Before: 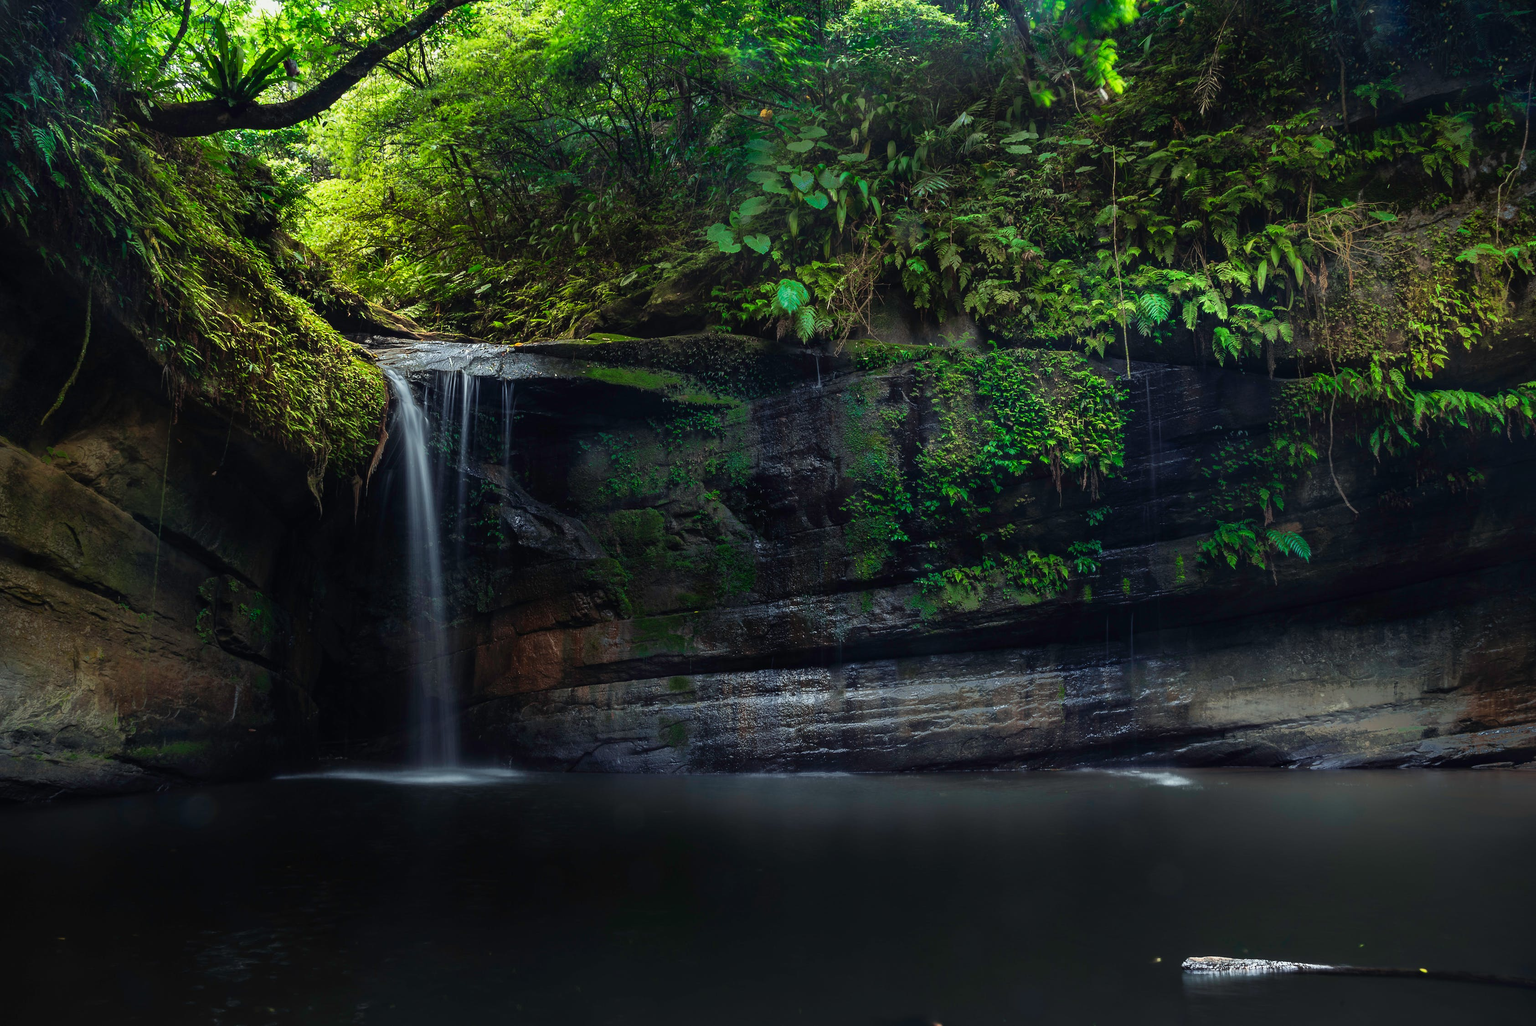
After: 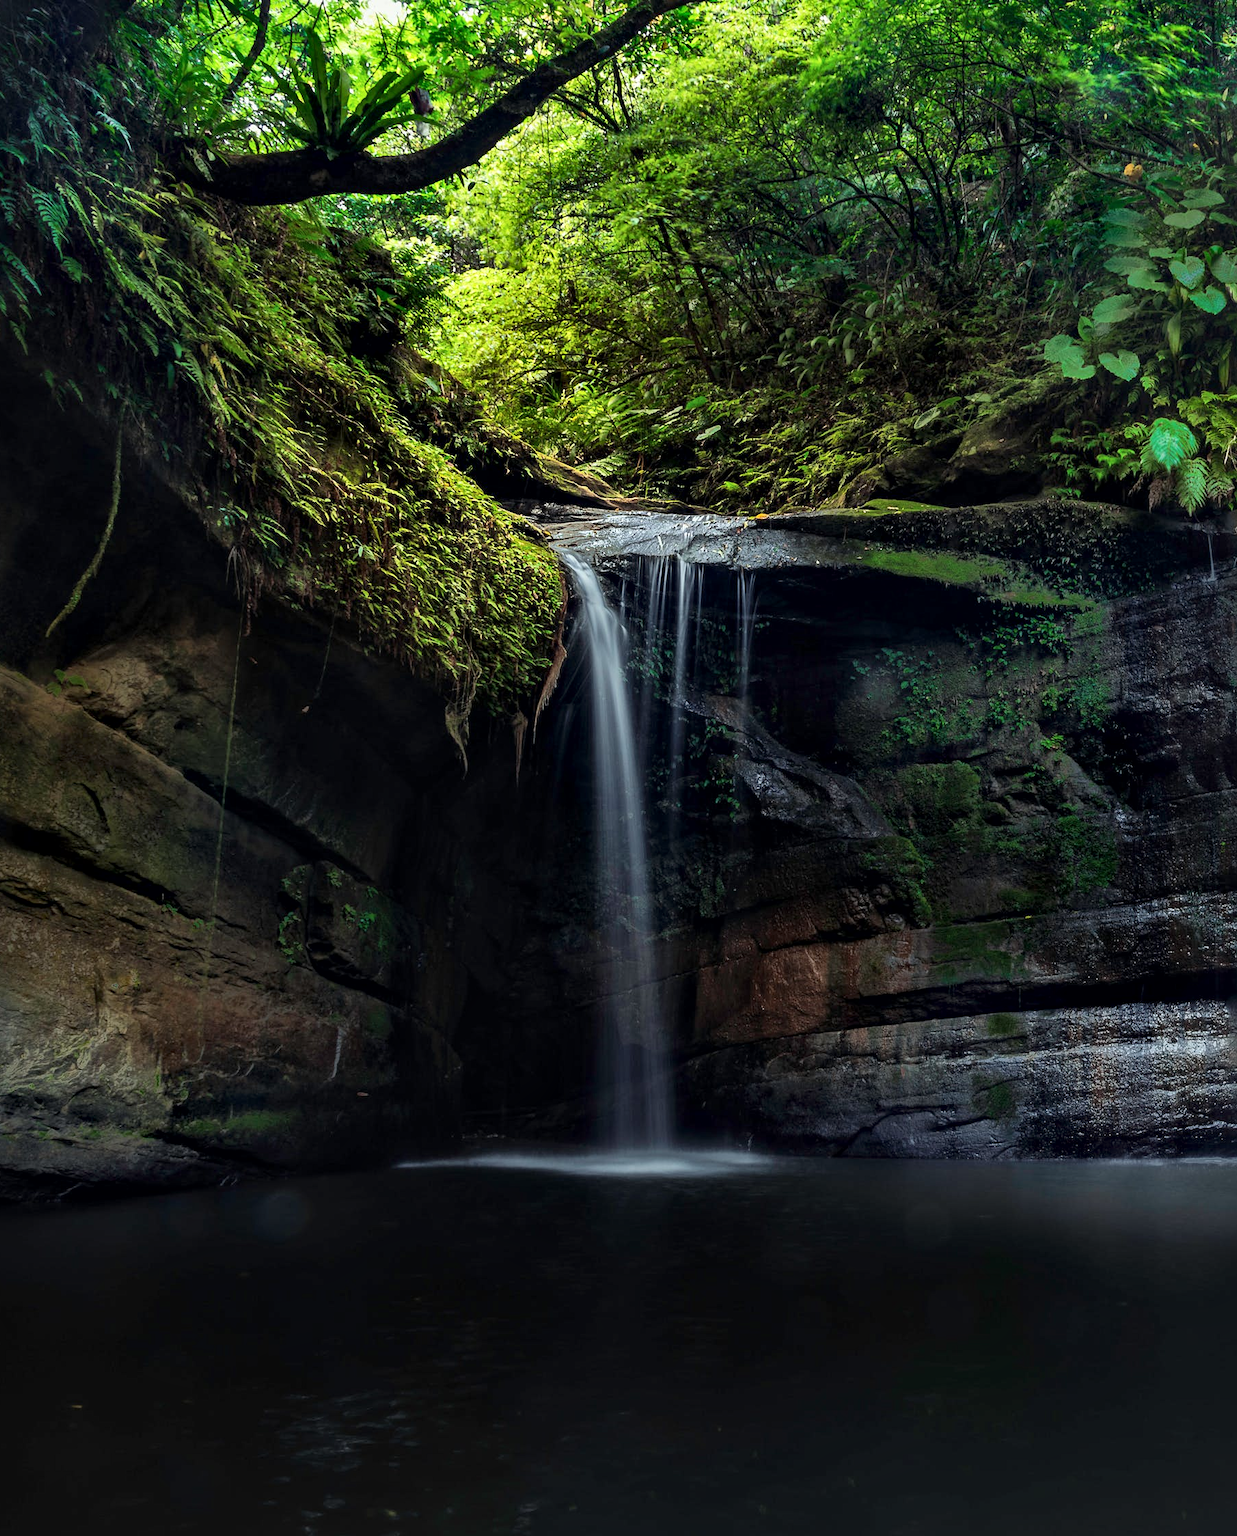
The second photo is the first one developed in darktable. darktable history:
local contrast: mode bilateral grid, contrast 25, coarseness 60, detail 151%, midtone range 0.2
crop: left 0.7%, right 45.555%, bottom 0.084%
